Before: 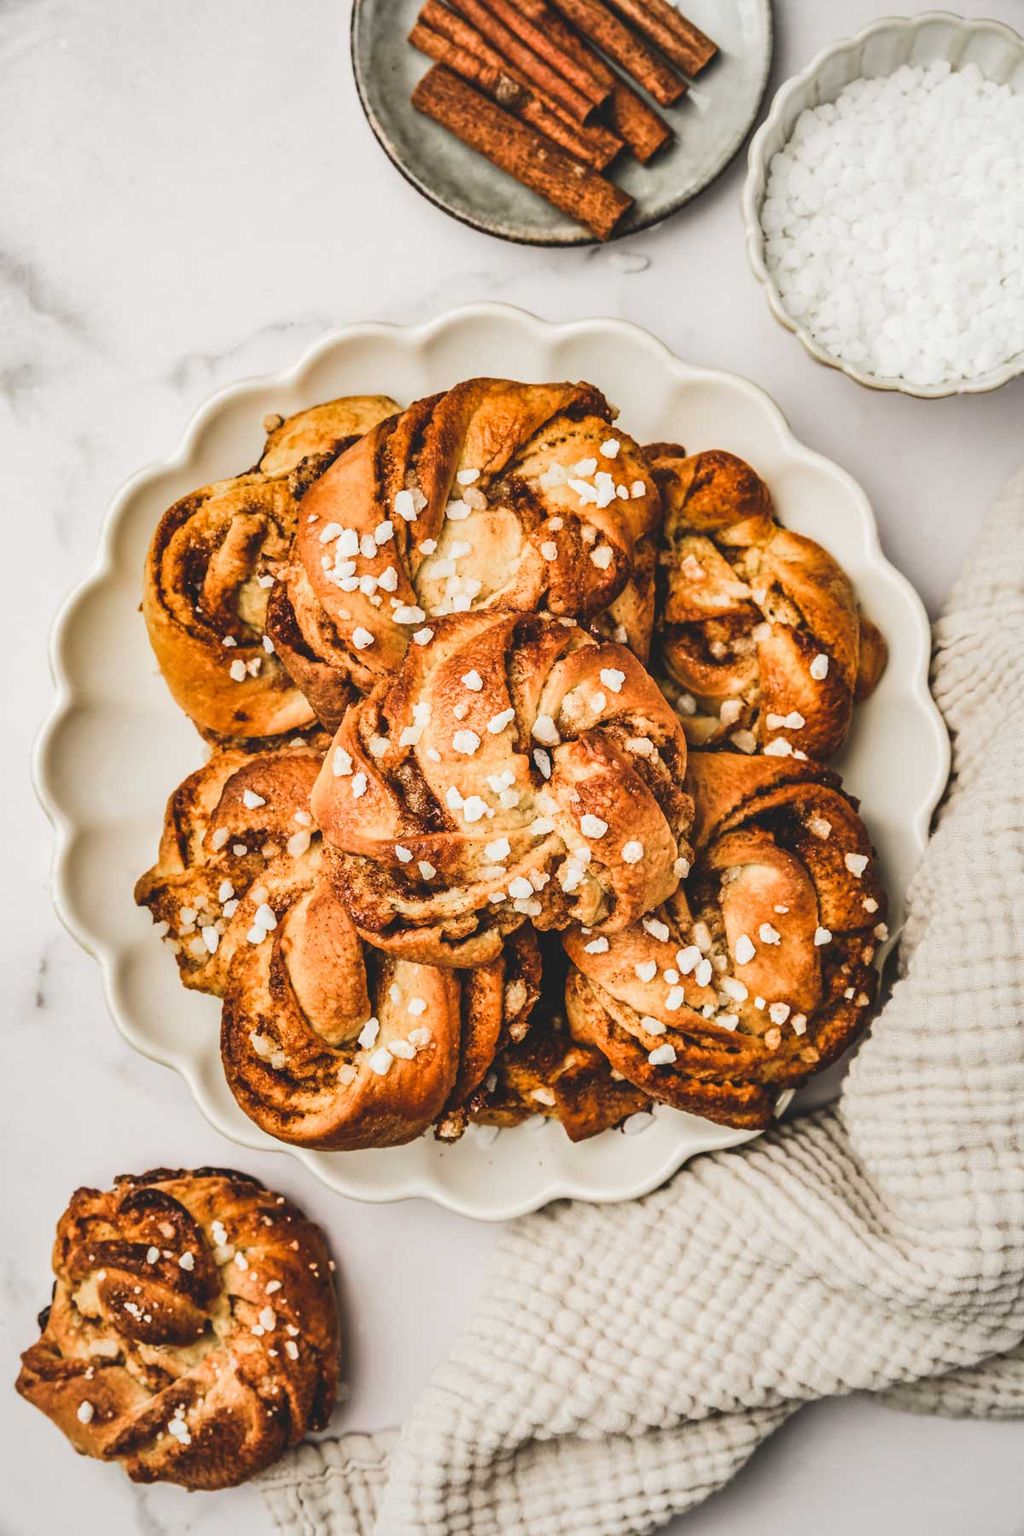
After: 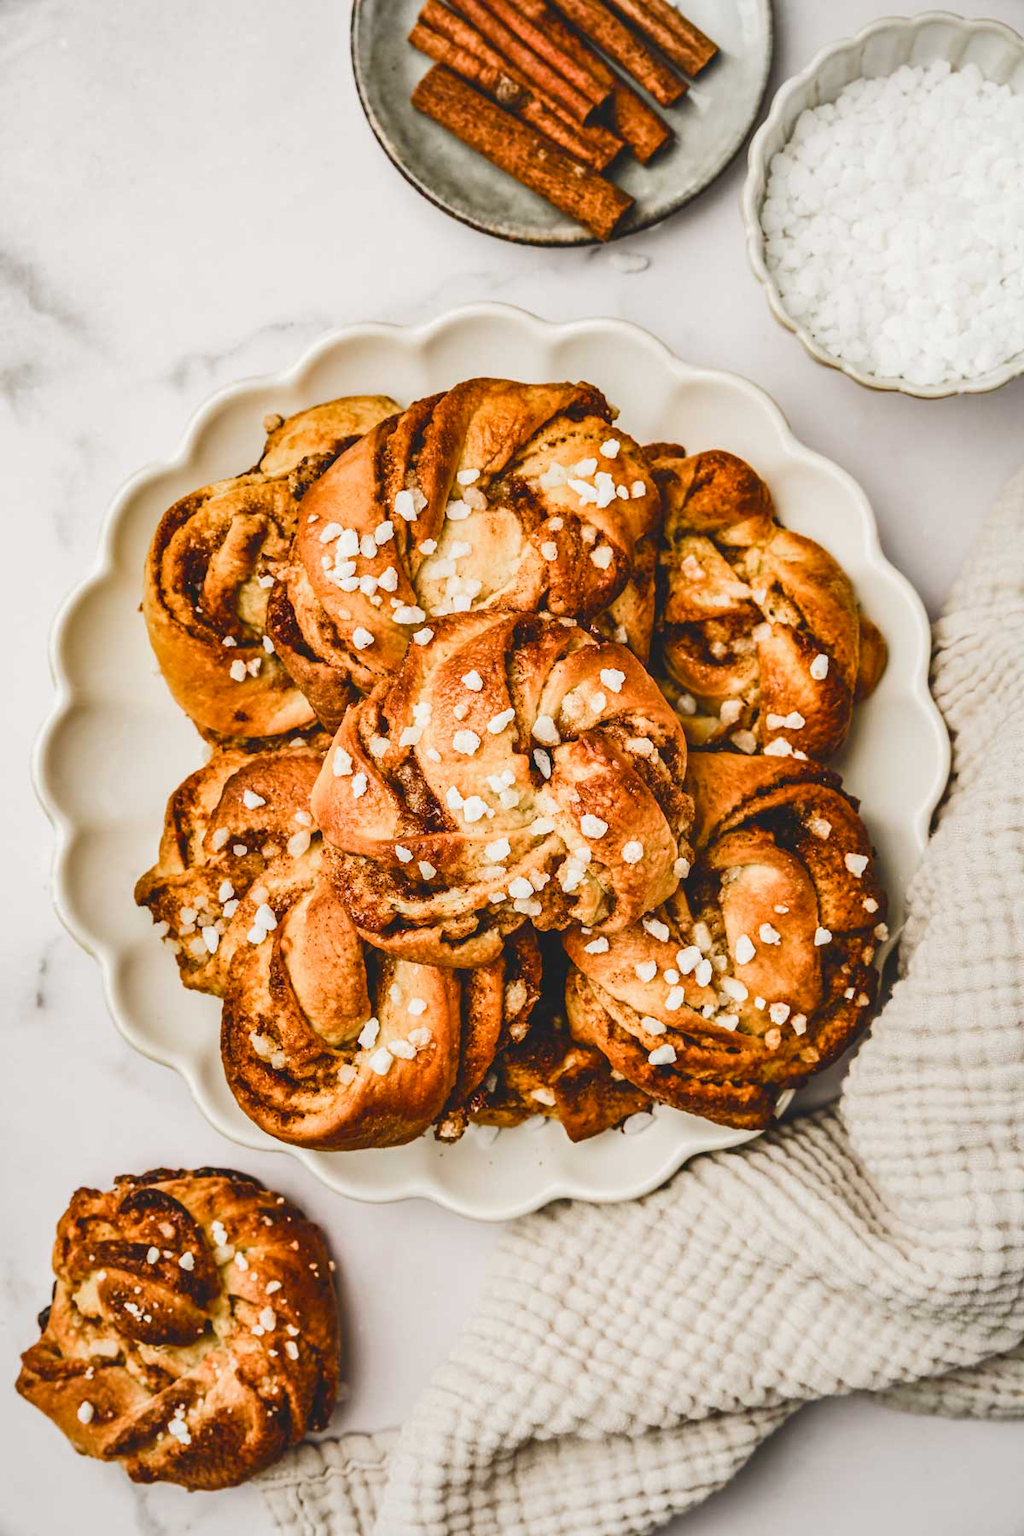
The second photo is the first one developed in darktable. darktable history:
white balance: emerald 1
color balance rgb: perceptual saturation grading › global saturation 20%, perceptual saturation grading › highlights -25%, perceptual saturation grading › shadows 25%
